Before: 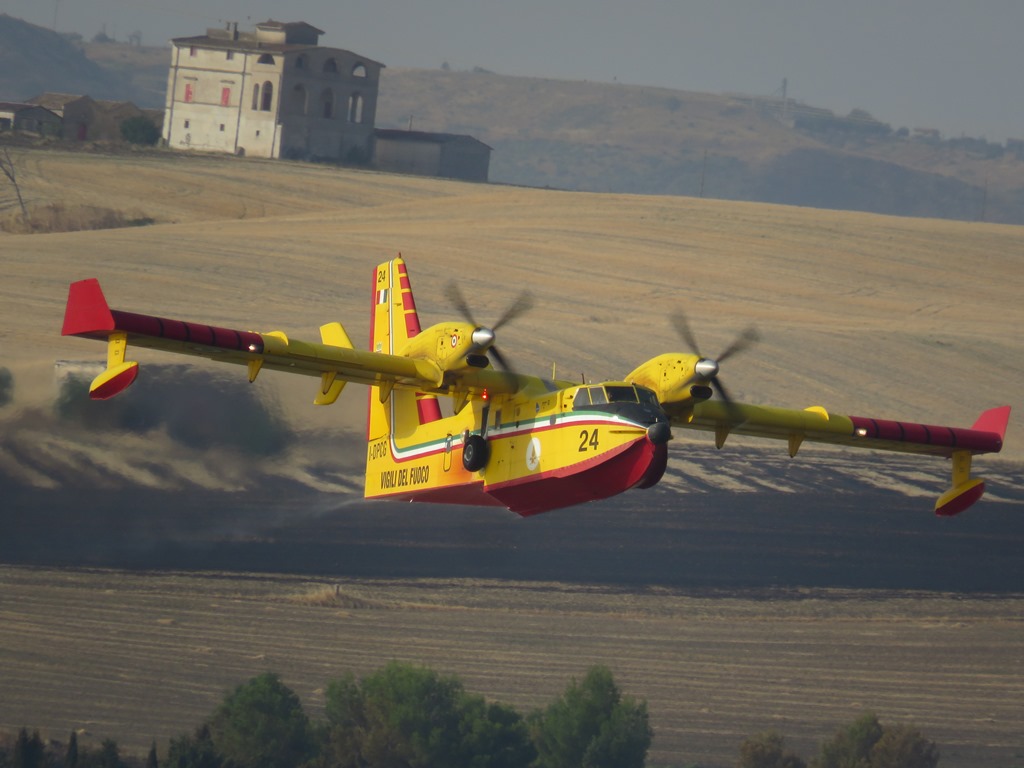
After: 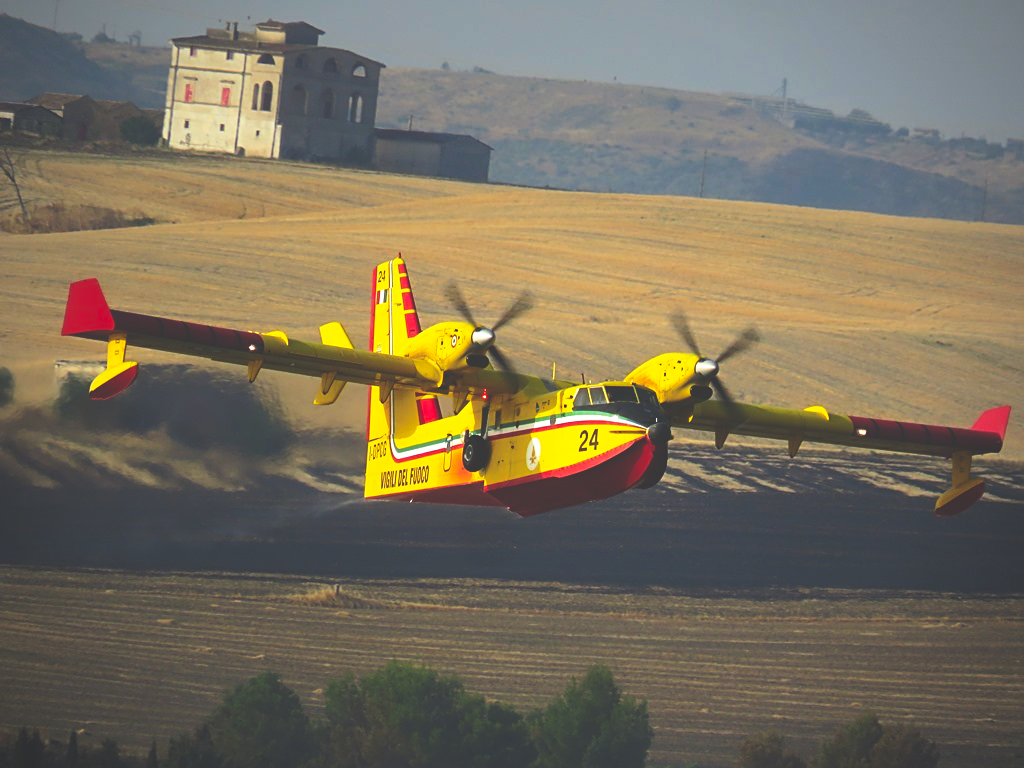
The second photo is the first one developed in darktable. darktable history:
tone curve: curves: ch0 [(0, 0) (0.003, 0.003) (0.011, 0.011) (0.025, 0.025) (0.044, 0.044) (0.069, 0.069) (0.1, 0.099) (0.136, 0.135) (0.177, 0.177) (0.224, 0.224) (0.277, 0.276) (0.335, 0.334) (0.399, 0.398) (0.468, 0.467) (0.543, 0.565) (0.623, 0.641) (0.709, 0.723) (0.801, 0.81) (0.898, 0.902) (1, 1)], color space Lab, independent channels, preserve colors none
sharpen: on, module defaults
base curve: curves: ch0 [(0, 0.036) (0.007, 0.037) (0.604, 0.887) (1, 1)], preserve colors none
vignetting: brightness -0.416, saturation -0.292
color balance rgb: perceptual saturation grading › global saturation 19.59%, global vibrance 20%
